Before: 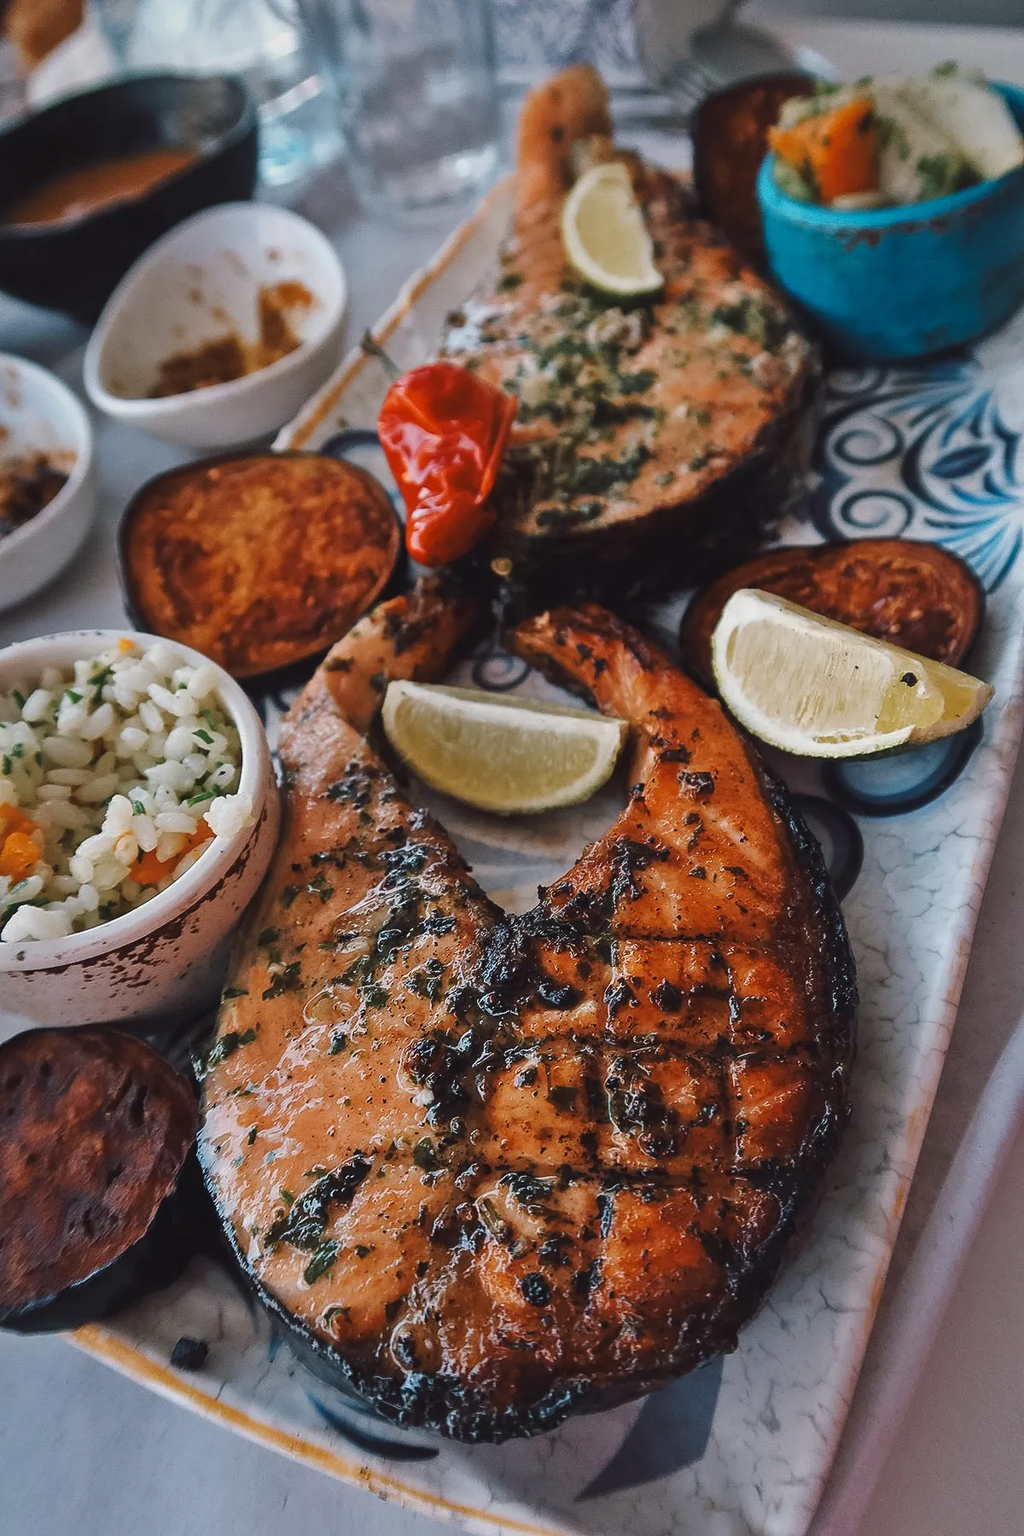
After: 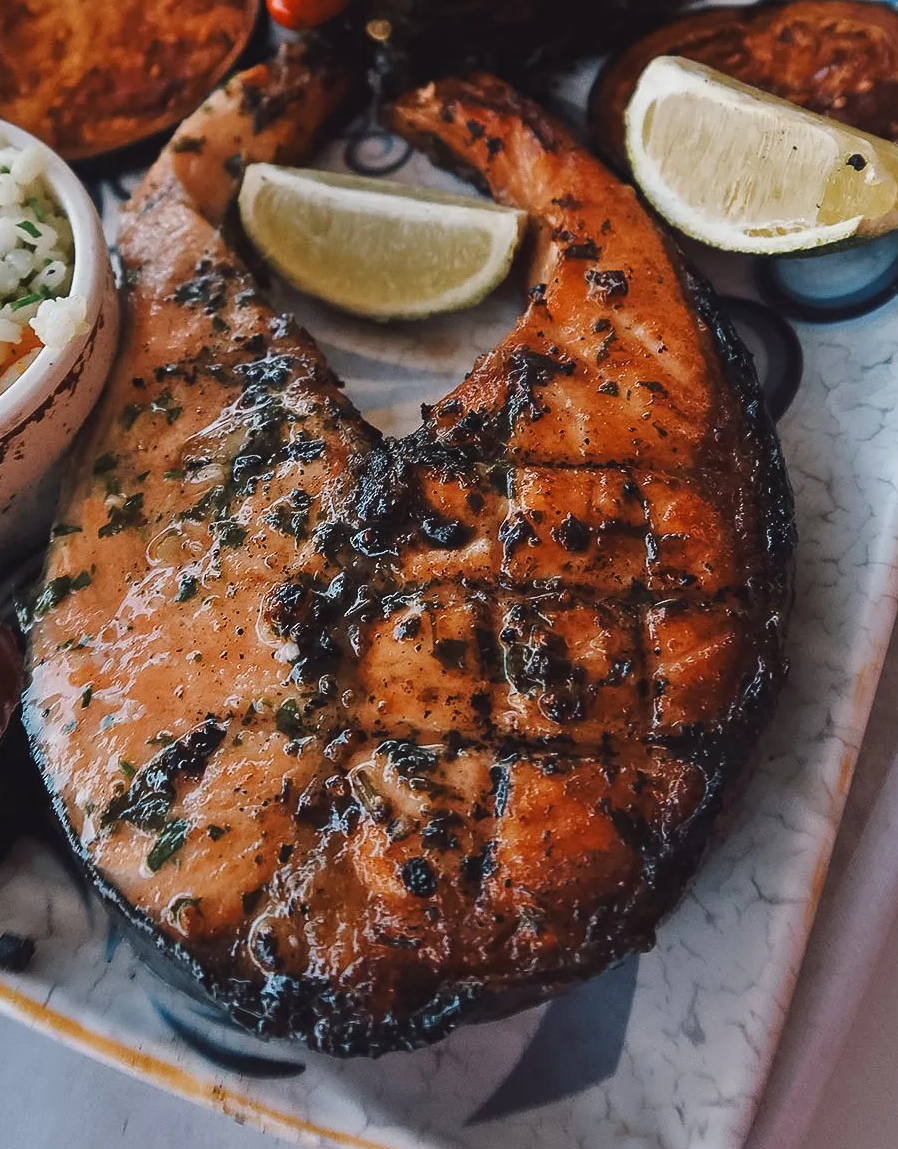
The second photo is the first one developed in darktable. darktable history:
crop and rotate: left 17.469%, top 35.251%, right 7.686%, bottom 0.897%
